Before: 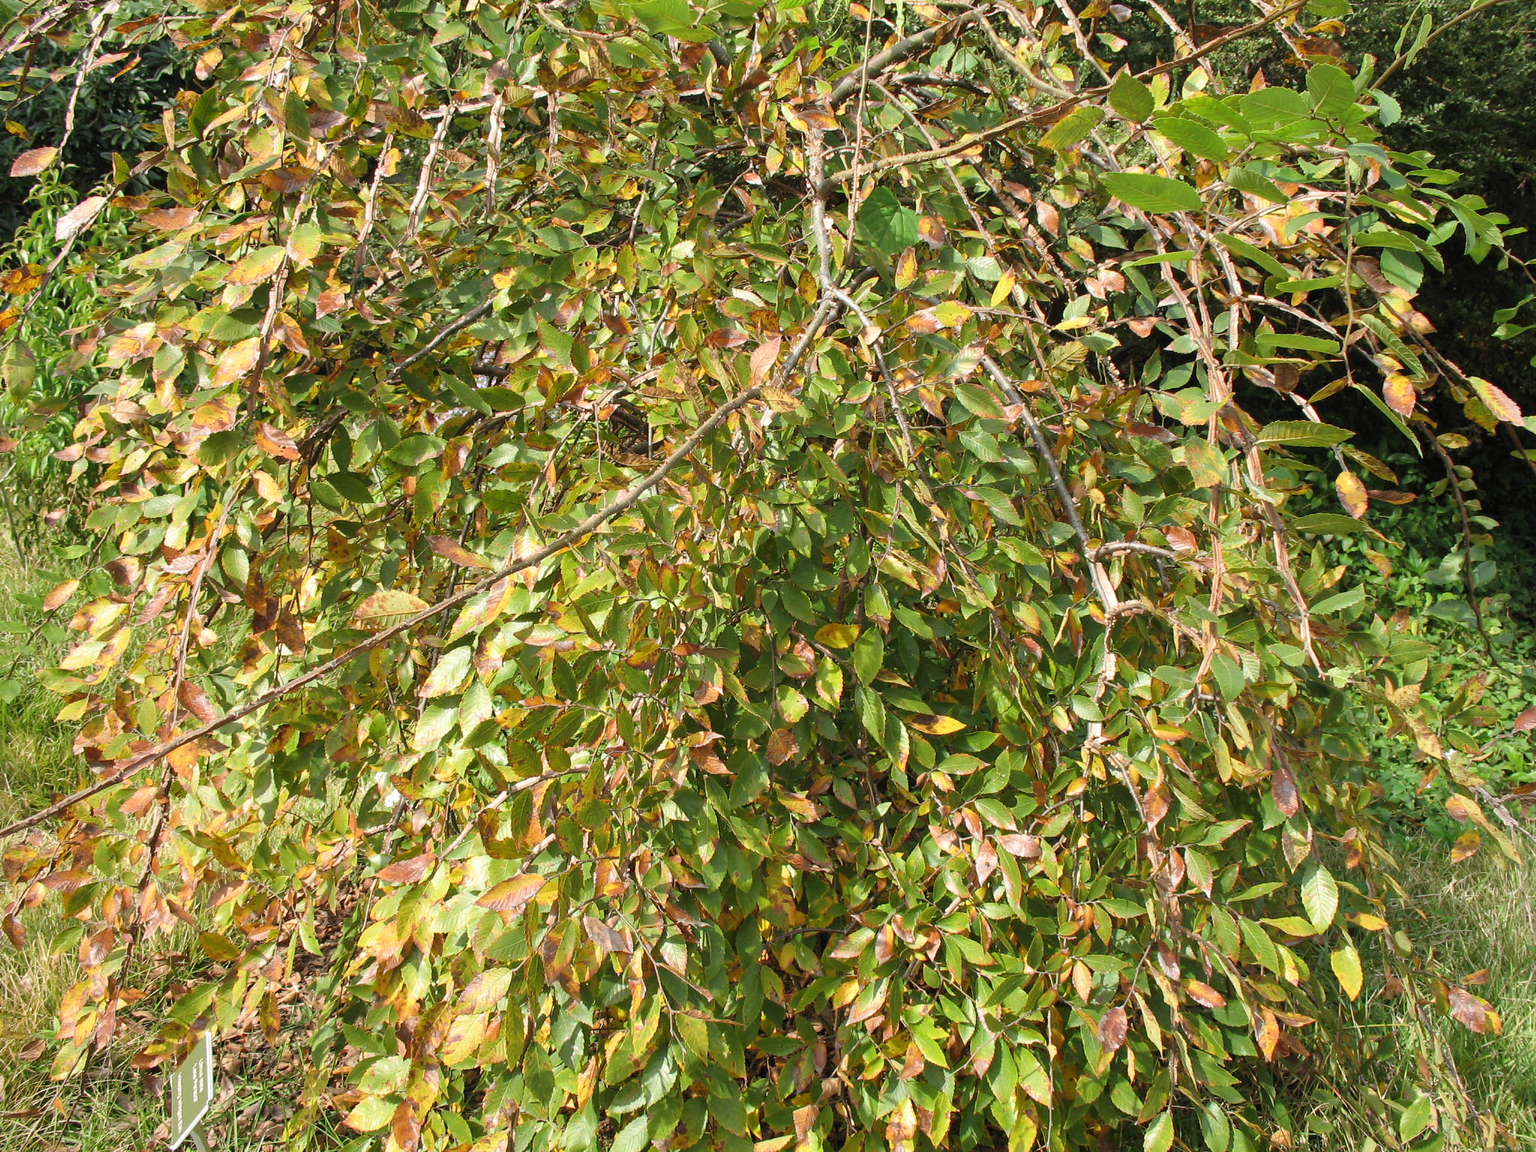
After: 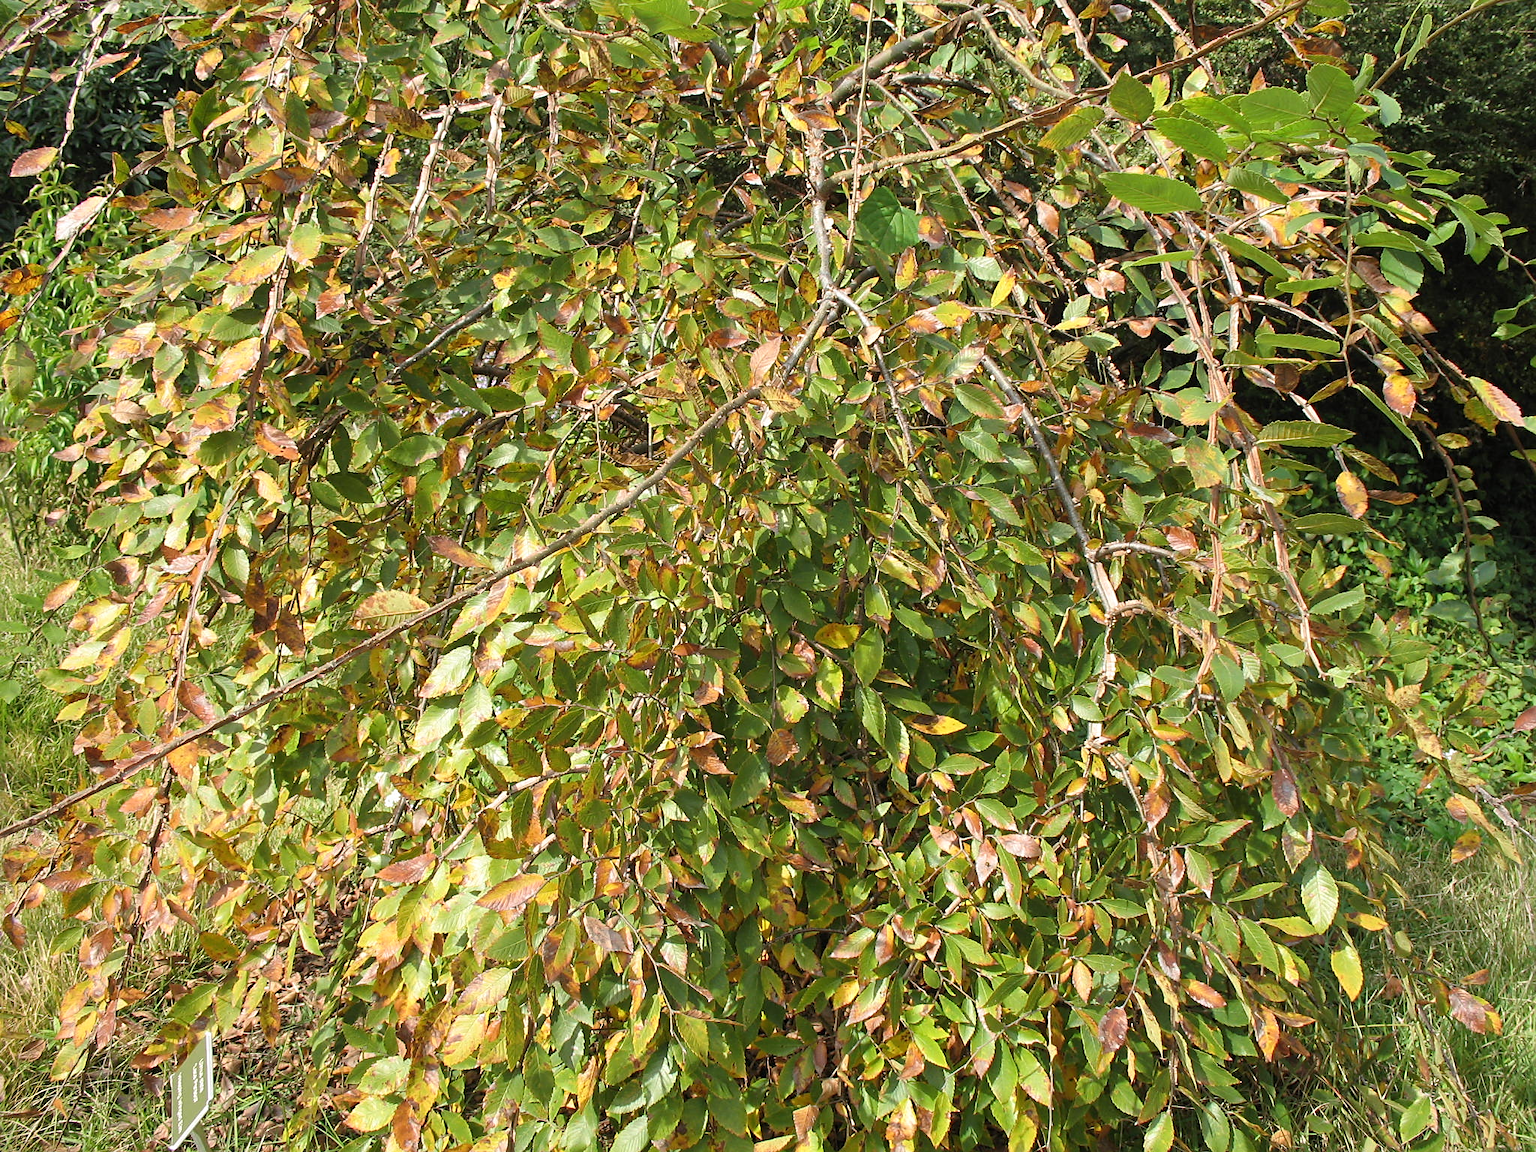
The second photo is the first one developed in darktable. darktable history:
exposure: compensate highlight preservation false
sharpen: radius 1.886, amount 0.407, threshold 1.317
